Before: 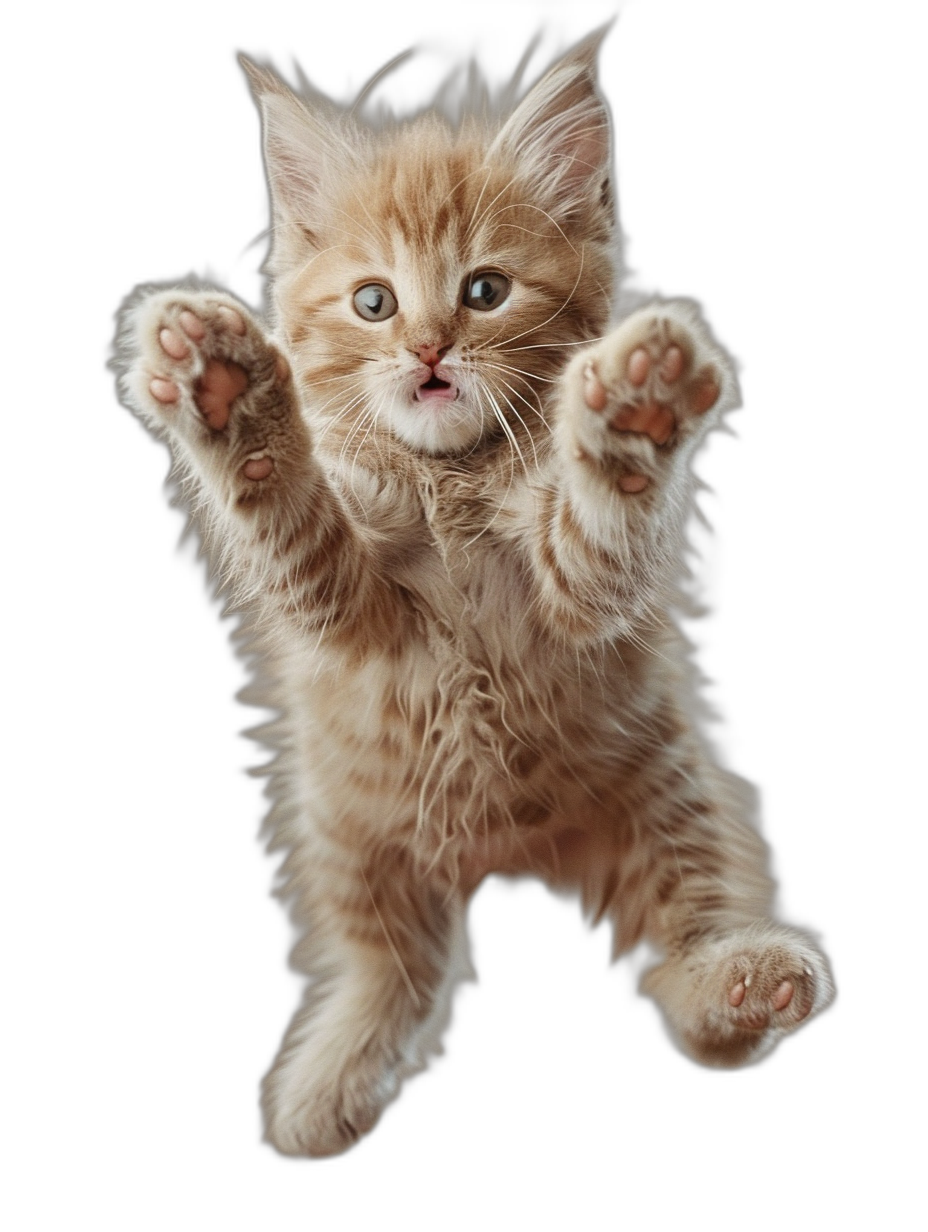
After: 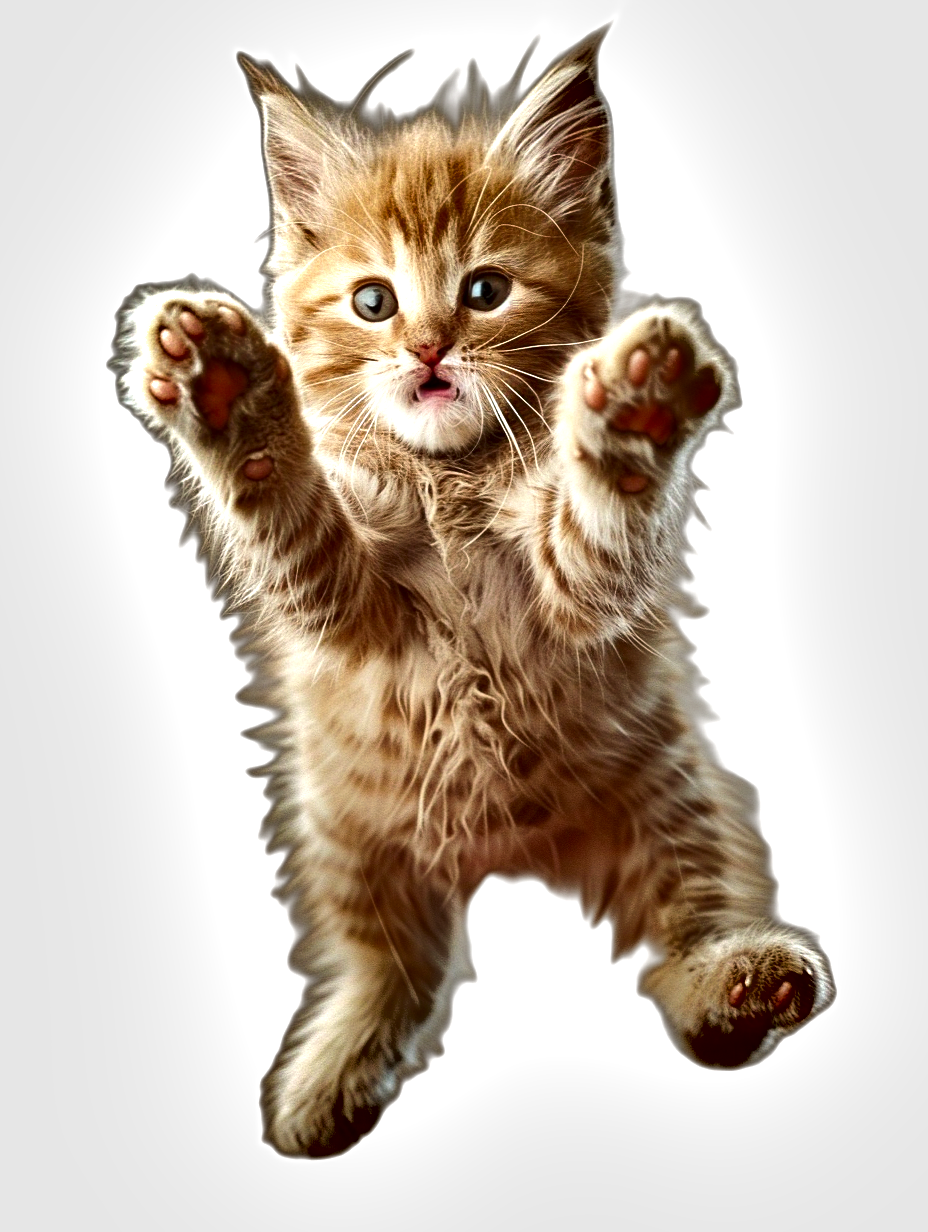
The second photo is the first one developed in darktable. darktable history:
contrast brightness saturation: saturation 0.49
tone equalizer: -8 EV -0.761 EV, -7 EV -0.709 EV, -6 EV -0.573 EV, -5 EV -0.383 EV, -3 EV 0.373 EV, -2 EV 0.6 EV, -1 EV 0.686 EV, +0 EV 0.76 EV, edges refinement/feathering 500, mask exposure compensation -1.57 EV, preserve details no
local contrast: mode bilateral grid, contrast 100, coarseness 99, detail 165%, midtone range 0.2
shadows and highlights: shadows 59.65, soften with gaussian
